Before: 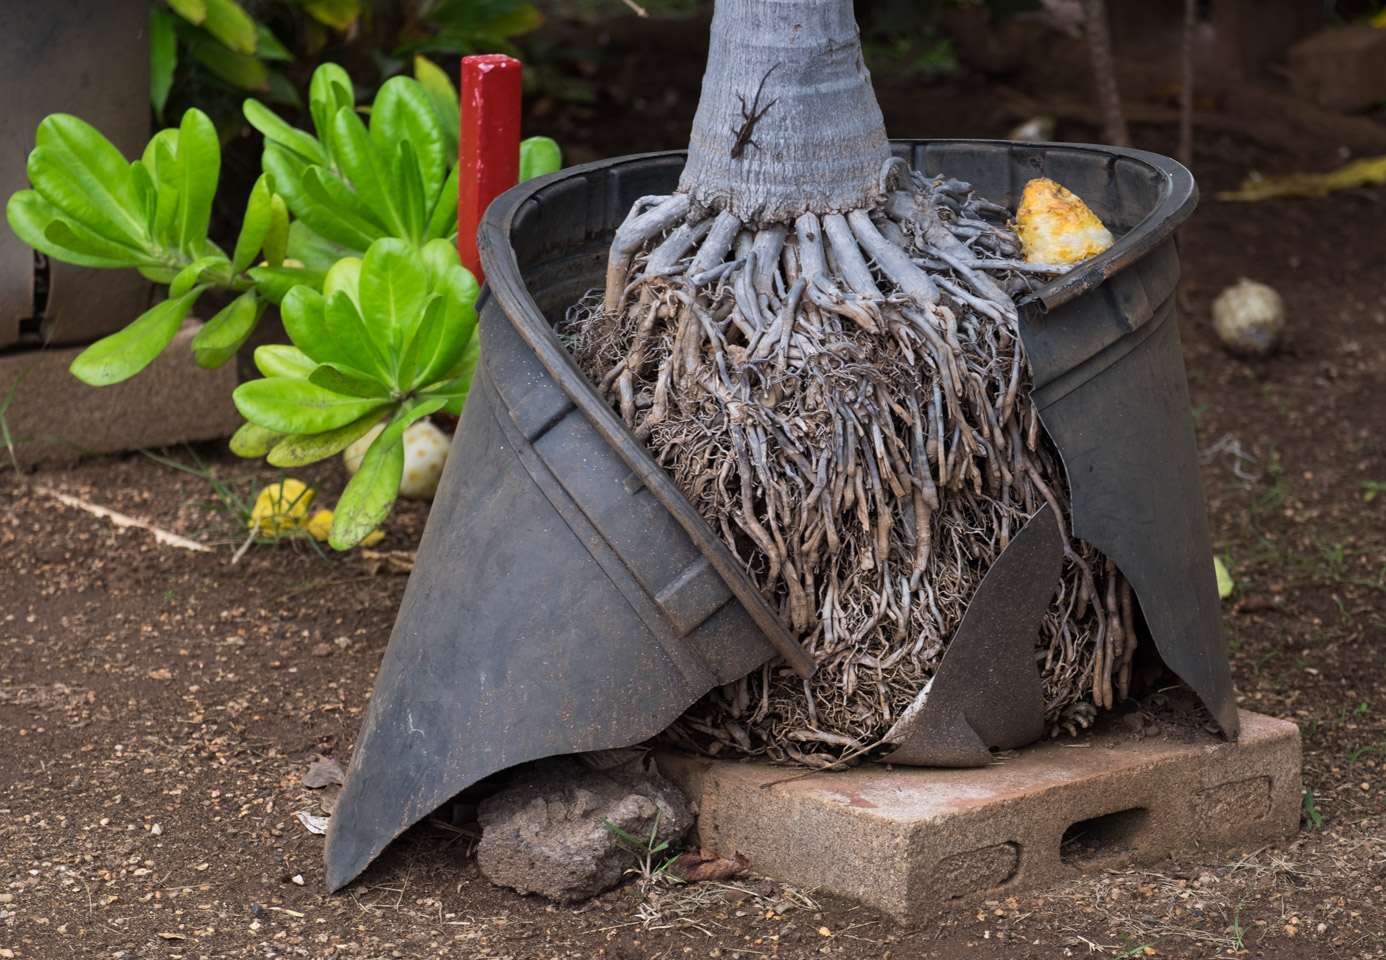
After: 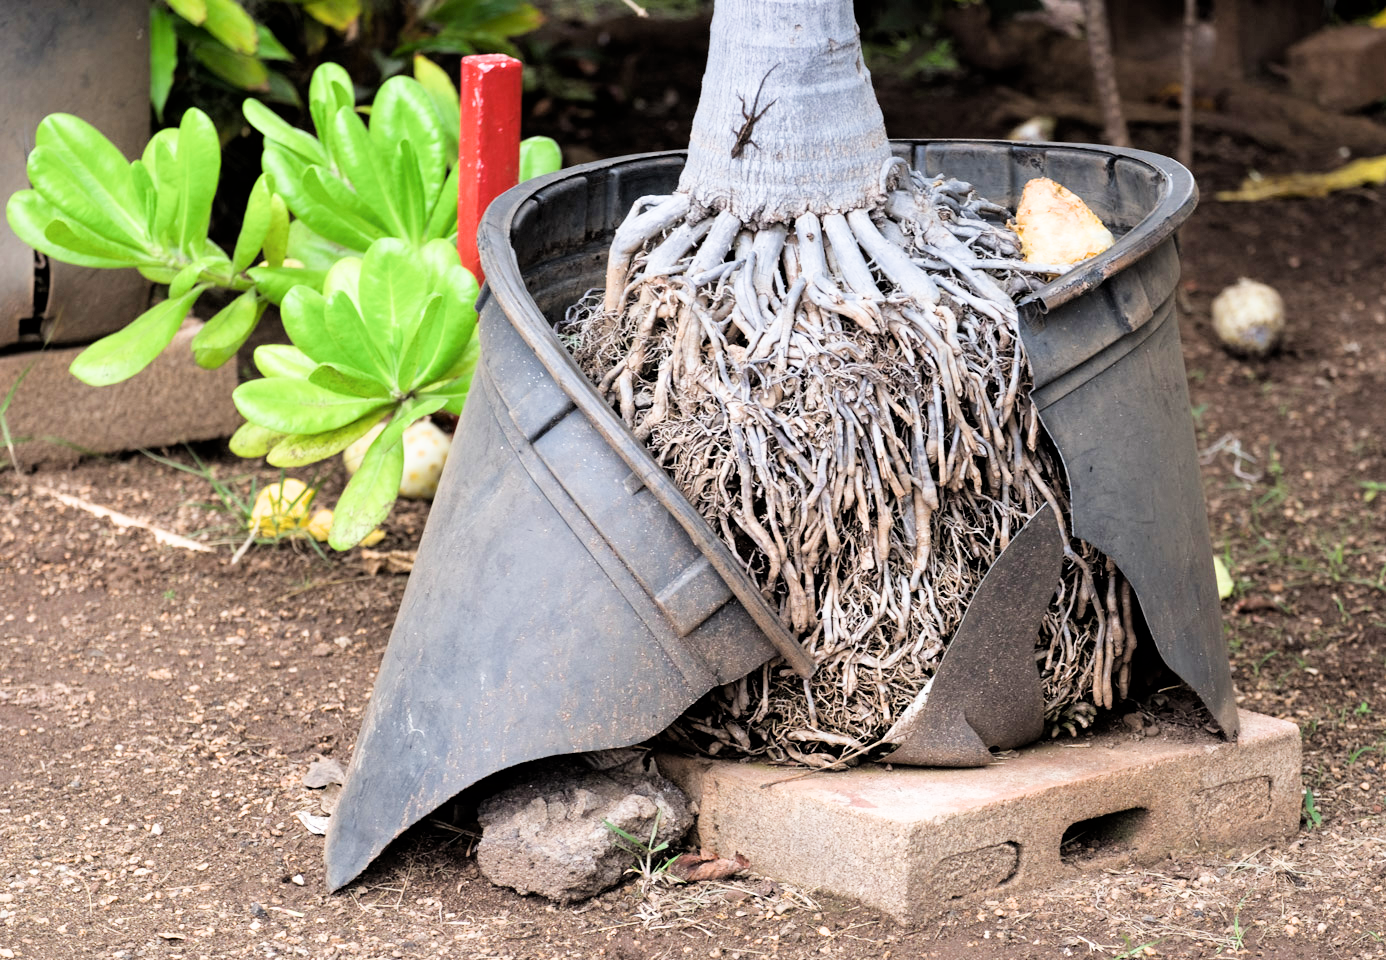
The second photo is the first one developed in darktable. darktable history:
exposure: black level correction 0.001, exposure 1.719 EV, compensate exposure bias true, compensate highlight preservation false
color balance rgb: perceptual saturation grading › global saturation -3%
filmic rgb: black relative exposure -5 EV, hardness 2.88, contrast 1.2, highlights saturation mix -30%
